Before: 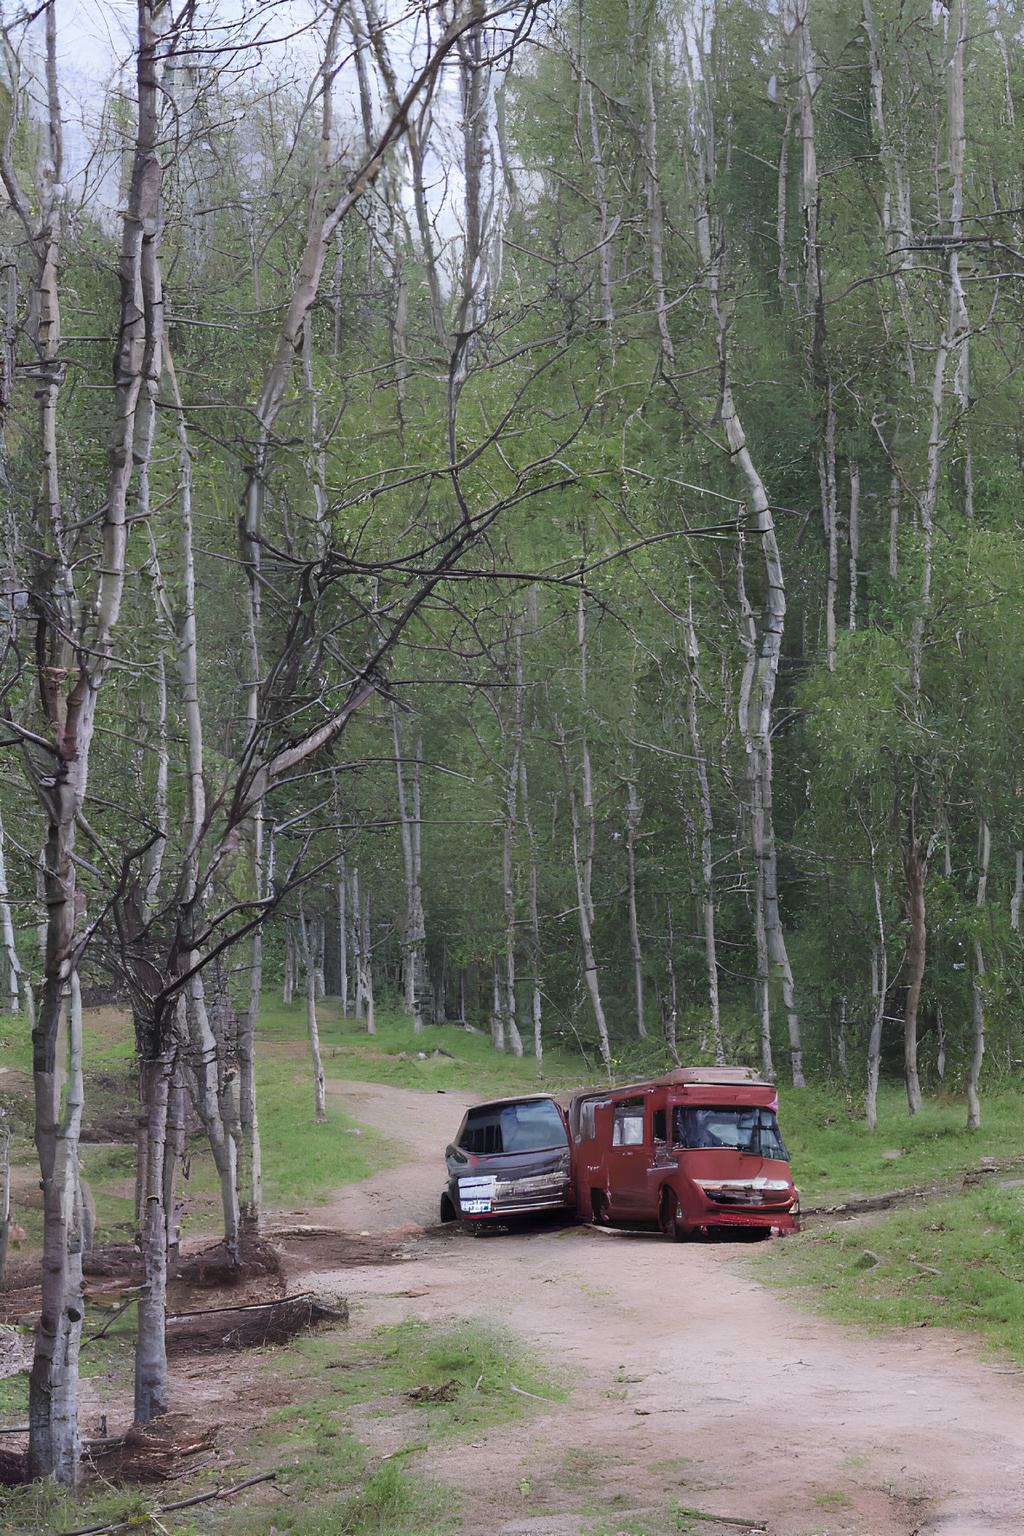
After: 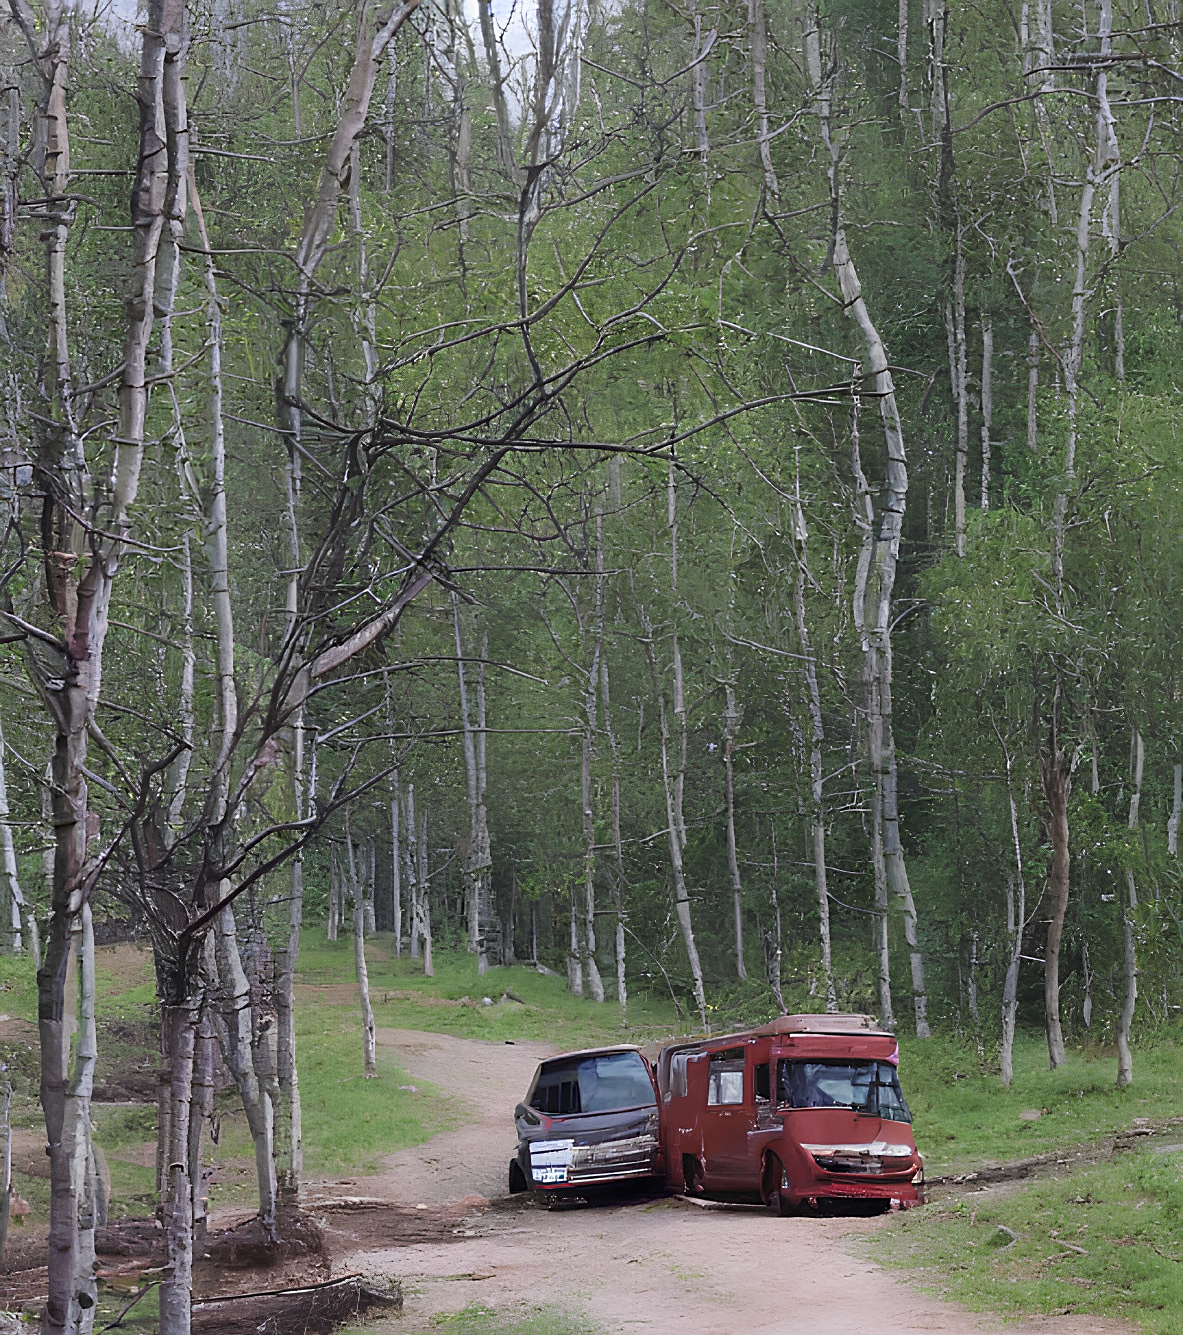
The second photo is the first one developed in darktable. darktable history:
sharpen: on, module defaults
crop and rotate: top 12.385%, bottom 12.377%
